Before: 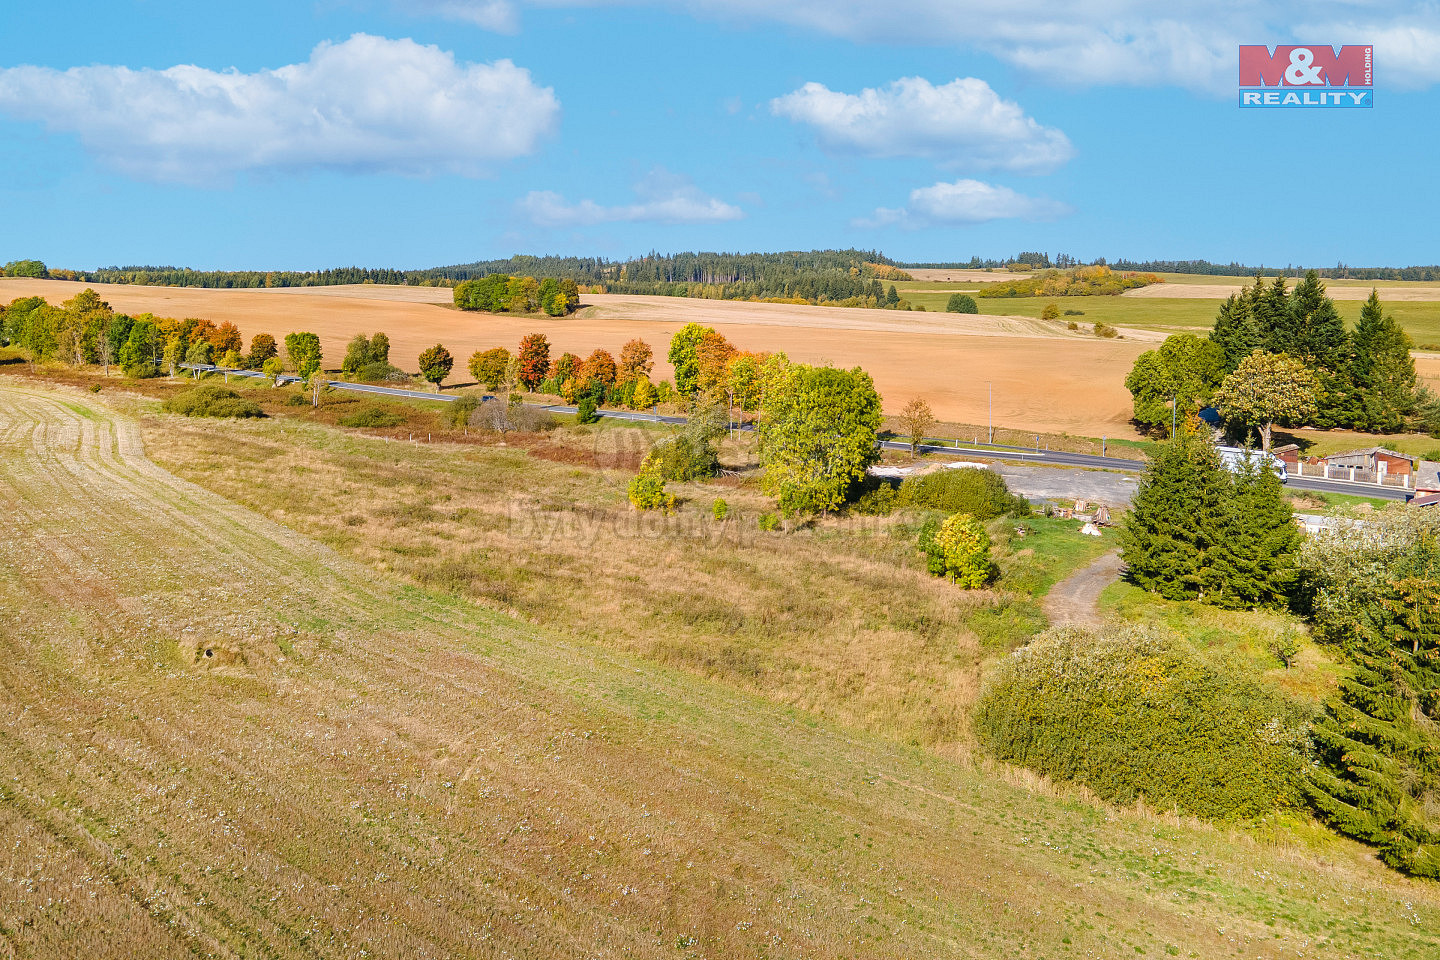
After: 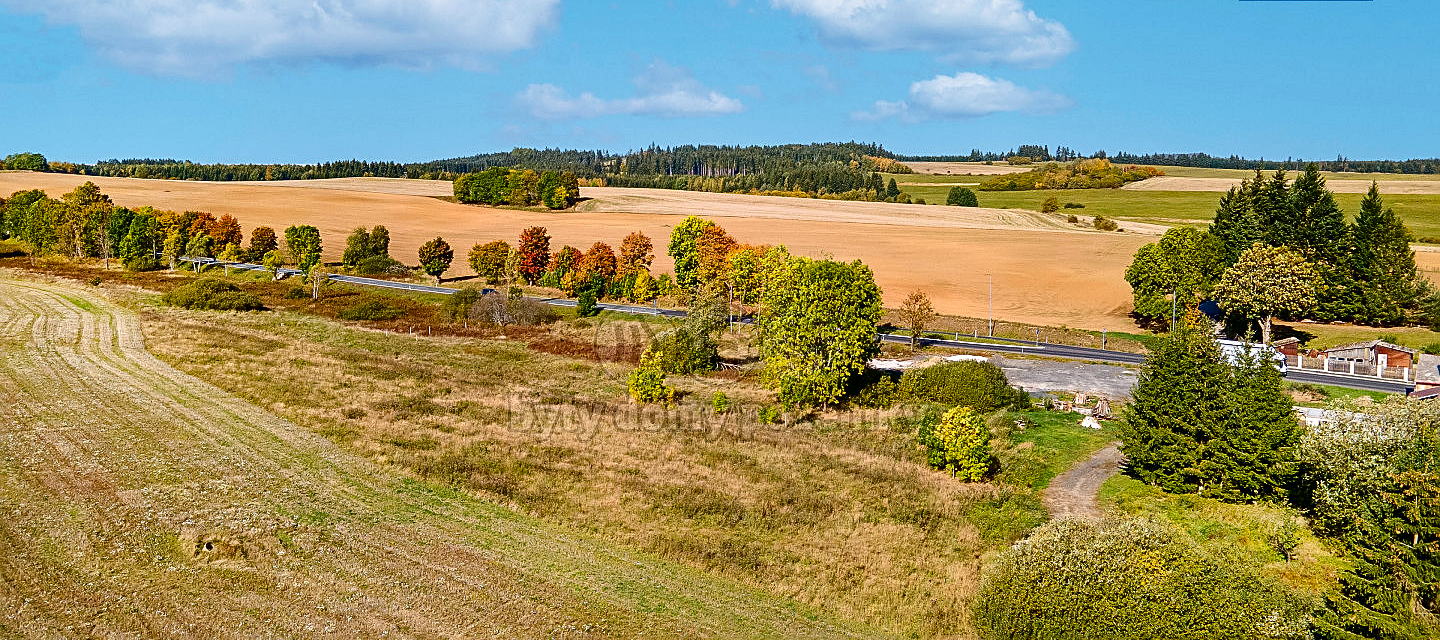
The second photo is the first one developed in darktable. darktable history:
crop: top 11.166%, bottom 22.168%
contrast brightness saturation: contrast 0.19, brightness -0.24, saturation 0.11
sharpen: on, module defaults
